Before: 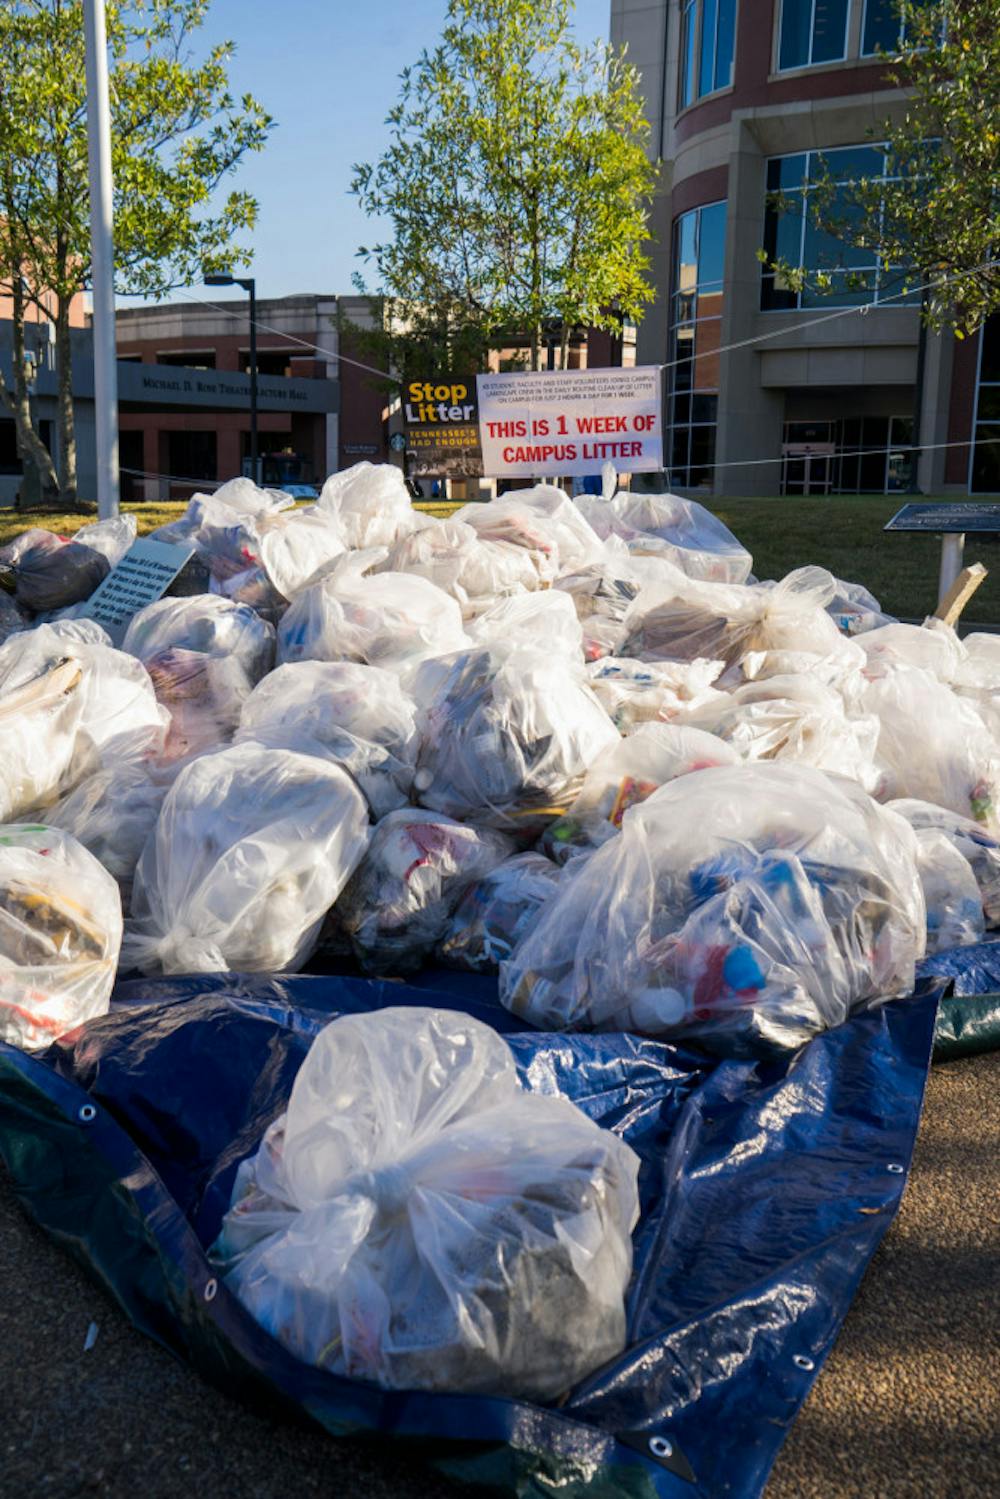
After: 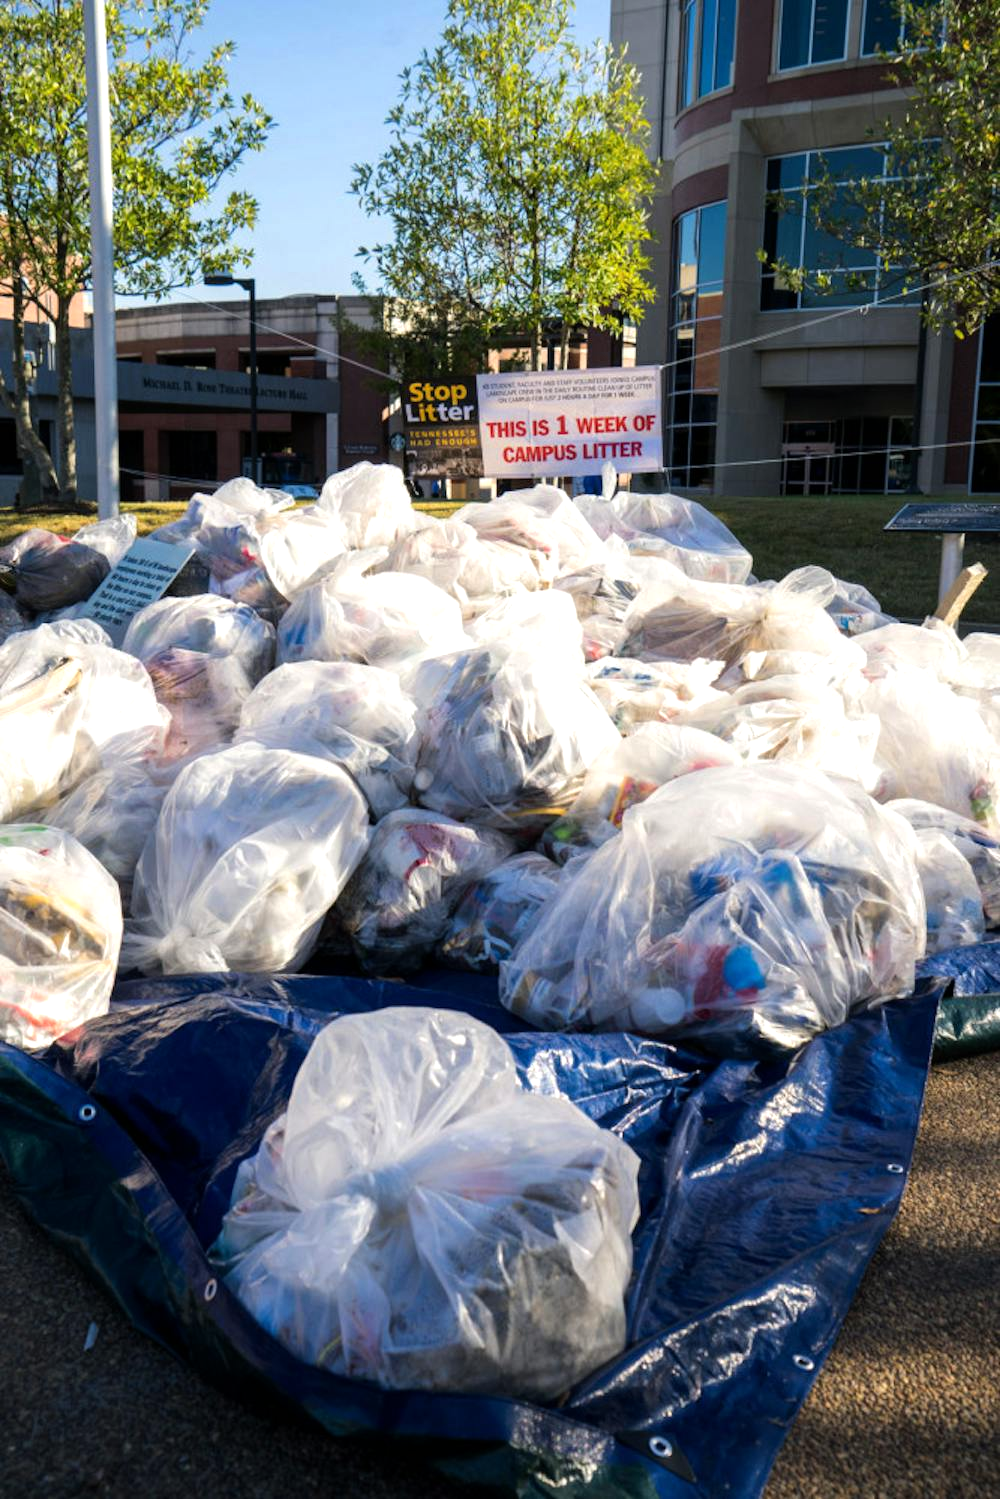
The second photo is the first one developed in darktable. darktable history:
tone equalizer: -8 EV -0.431 EV, -7 EV -0.367 EV, -6 EV -0.367 EV, -5 EV -0.187 EV, -3 EV 0.22 EV, -2 EV 0.342 EV, -1 EV 0.389 EV, +0 EV 0.434 EV, mask exposure compensation -0.484 EV
